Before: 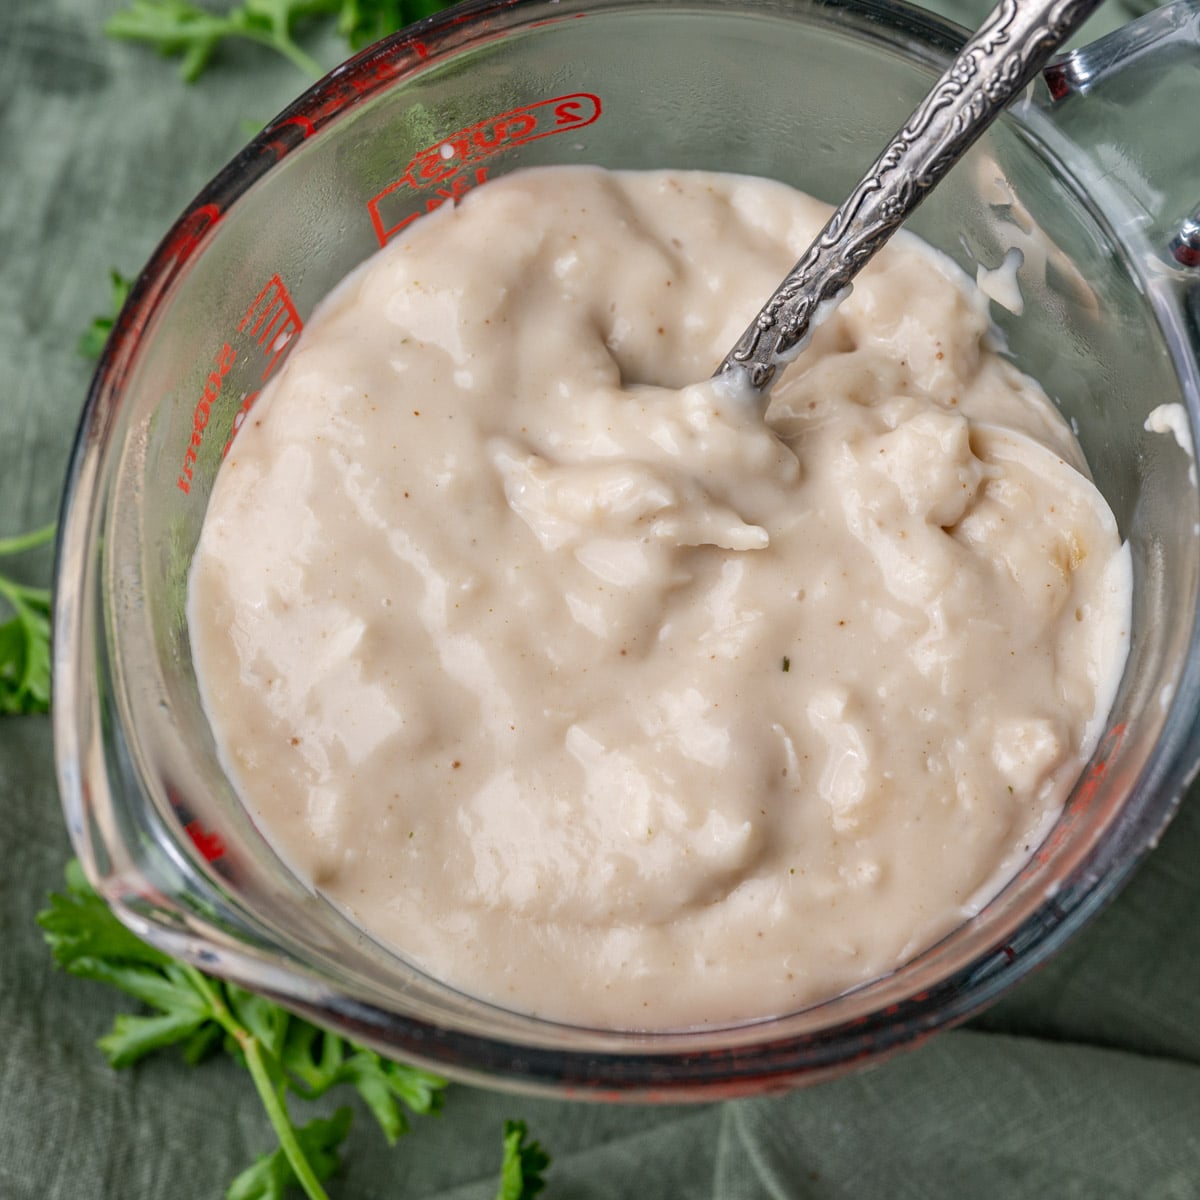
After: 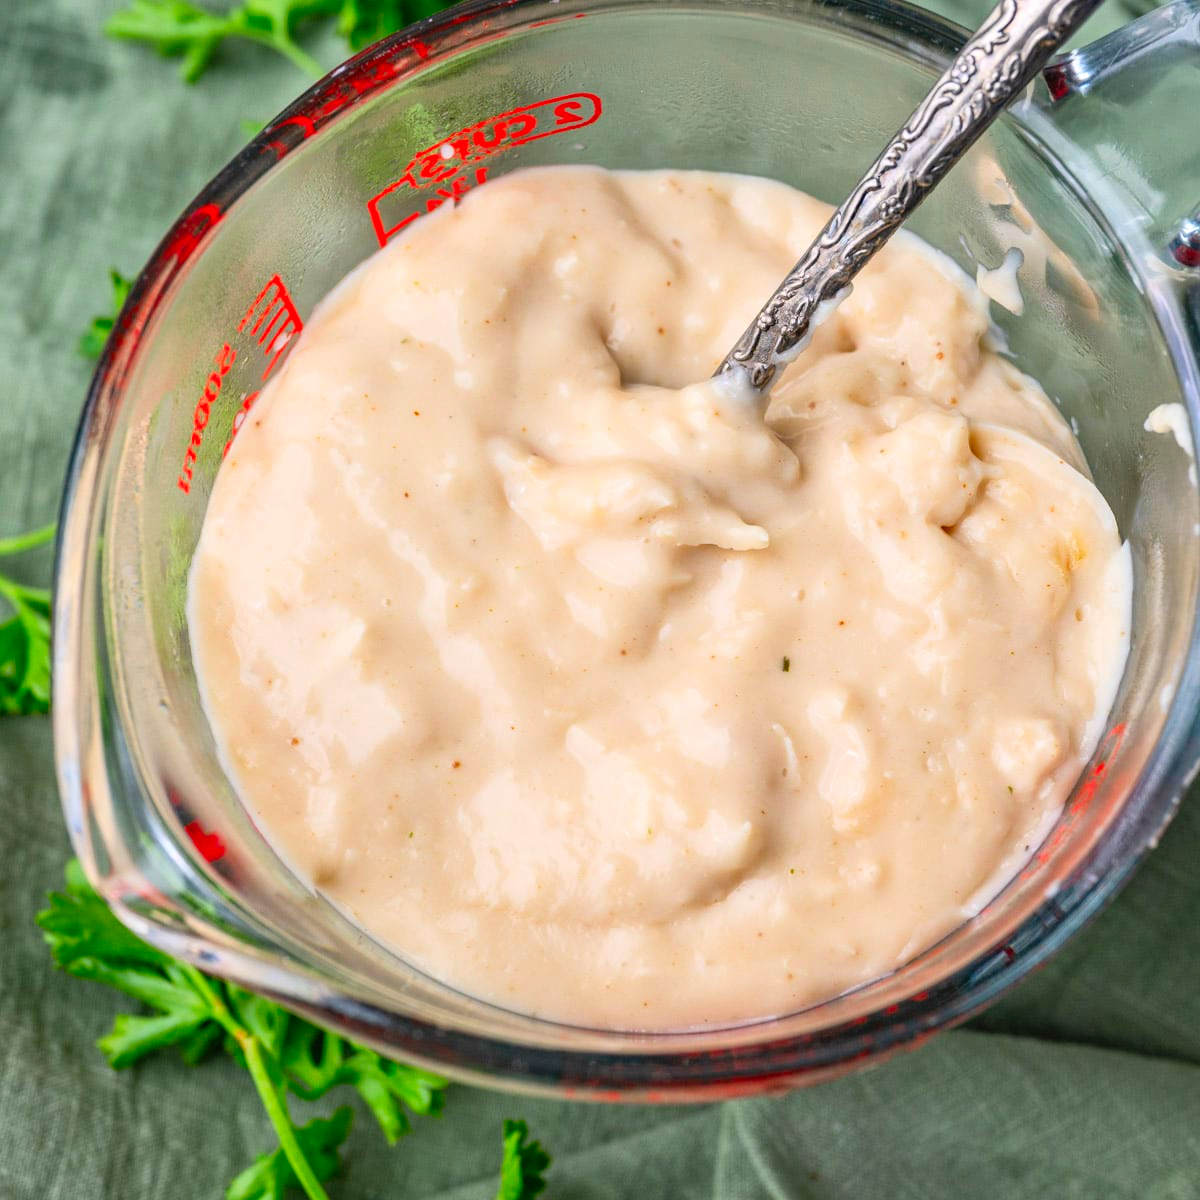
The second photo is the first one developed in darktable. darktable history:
contrast brightness saturation: contrast 0.198, brightness 0.202, saturation 0.784
